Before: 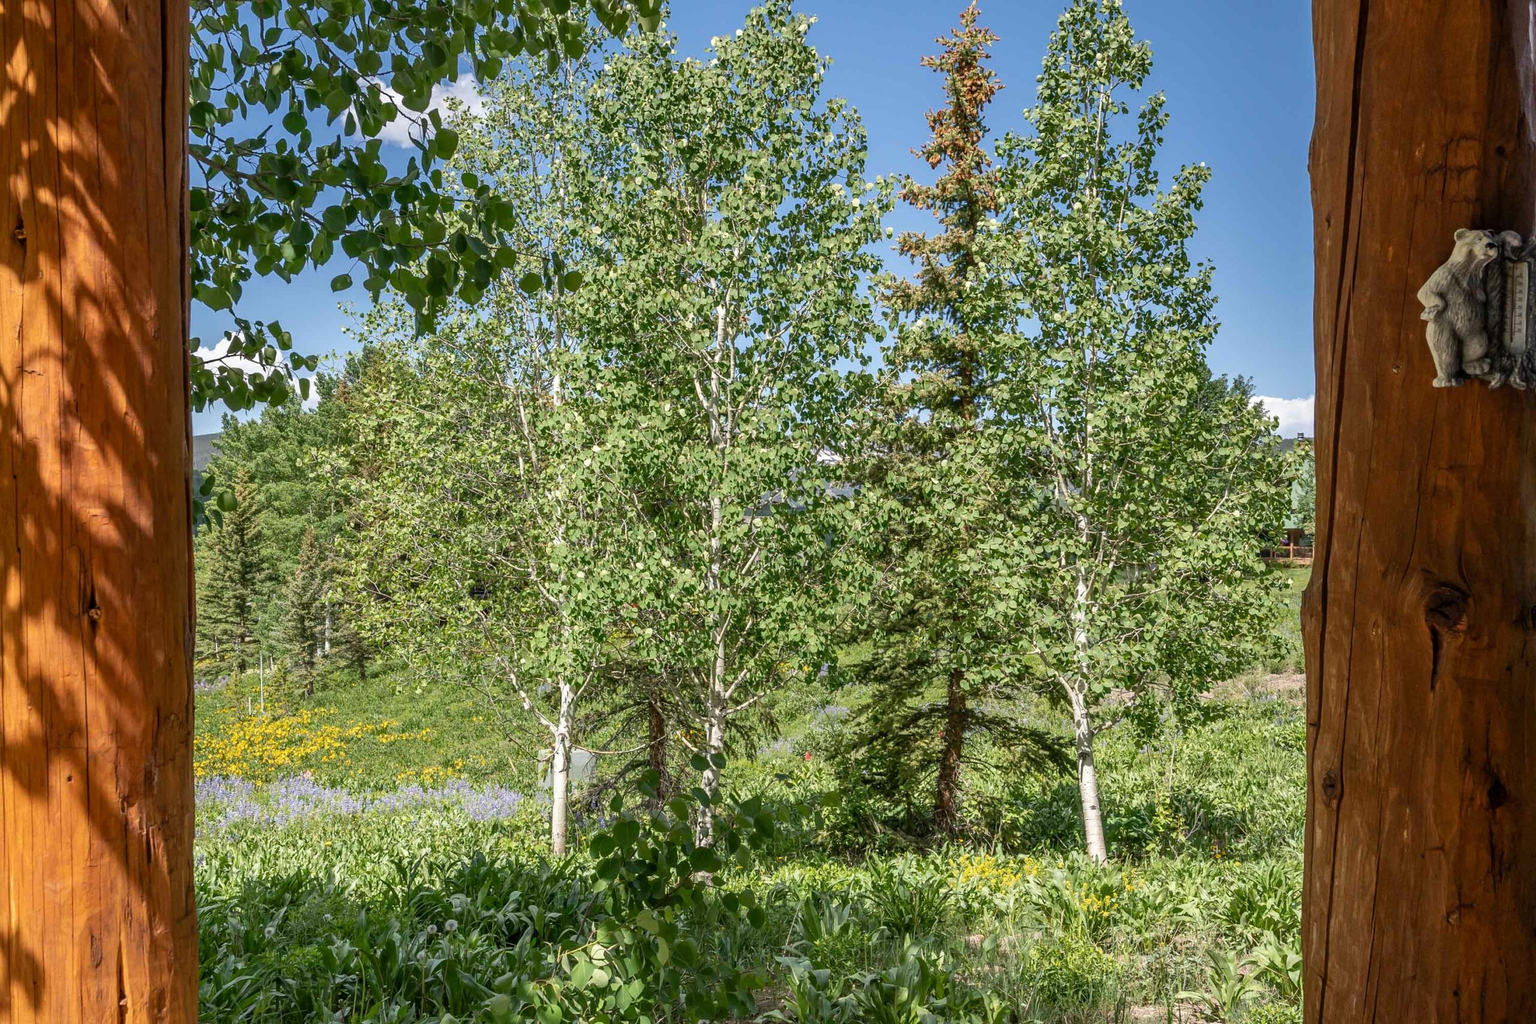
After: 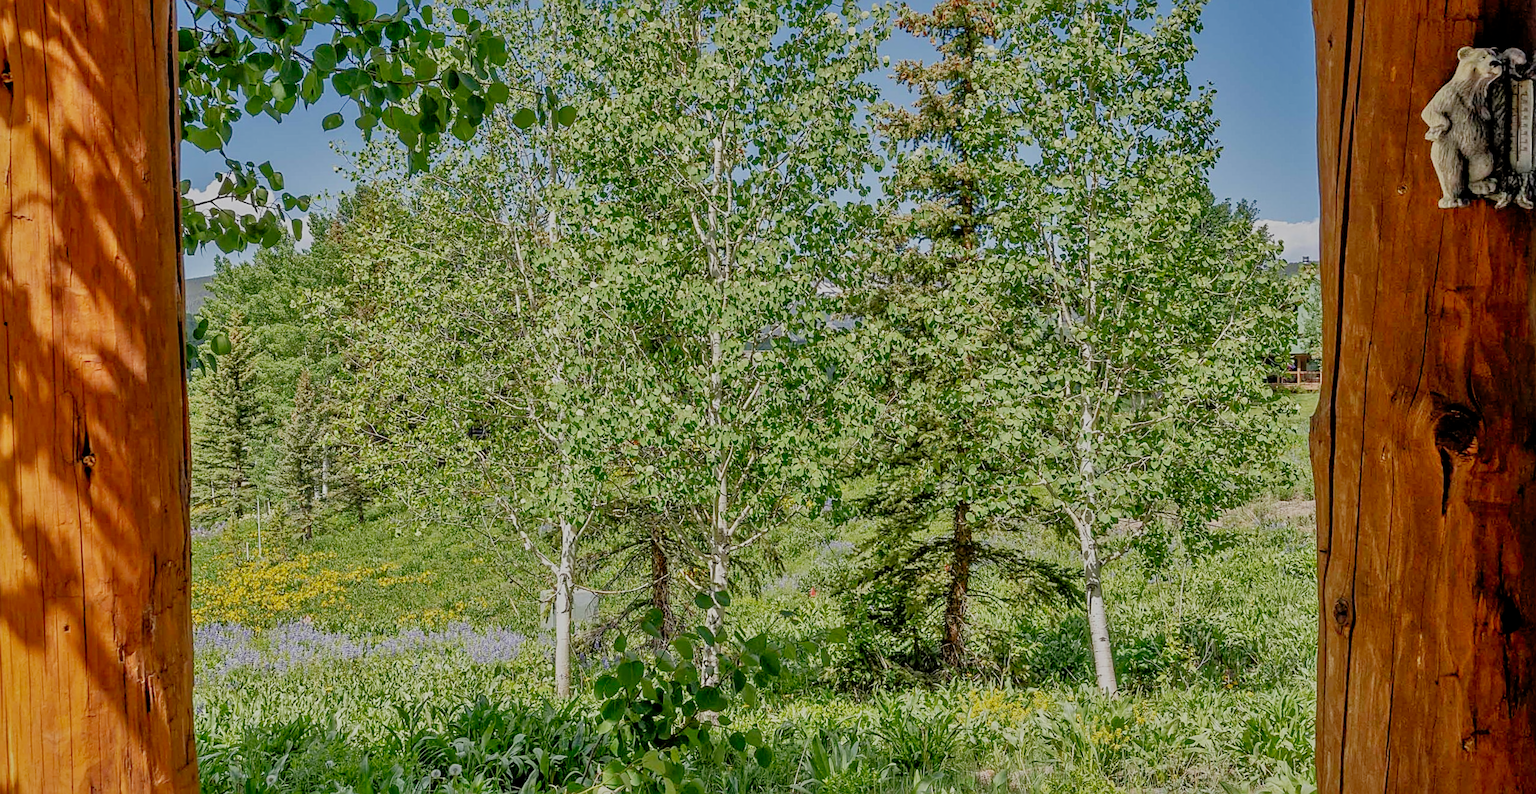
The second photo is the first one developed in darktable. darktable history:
filmic rgb: middle gray luminance 29%, black relative exposure -10.3 EV, white relative exposure 5.5 EV, threshold 6 EV, target black luminance 0%, hardness 3.95, latitude 2.04%, contrast 1.132, highlights saturation mix 5%, shadows ↔ highlights balance 15.11%, add noise in highlights 0, preserve chrominance no, color science v3 (2019), use custom middle-gray values true, iterations of high-quality reconstruction 0, contrast in highlights soft, enable highlight reconstruction true
tone equalizer: -7 EV 0.15 EV, -6 EV 0.6 EV, -5 EV 1.15 EV, -4 EV 1.33 EV, -3 EV 1.15 EV, -2 EV 0.6 EV, -1 EV 0.15 EV, mask exposure compensation -0.5 EV
rotate and perspective: rotation -1°, crop left 0.011, crop right 0.989, crop top 0.025, crop bottom 0.975
exposure: compensate exposure bias true, compensate highlight preservation false
crop and rotate: top 15.774%, bottom 5.506%
sharpen: amount 0.6
shadows and highlights: on, module defaults
